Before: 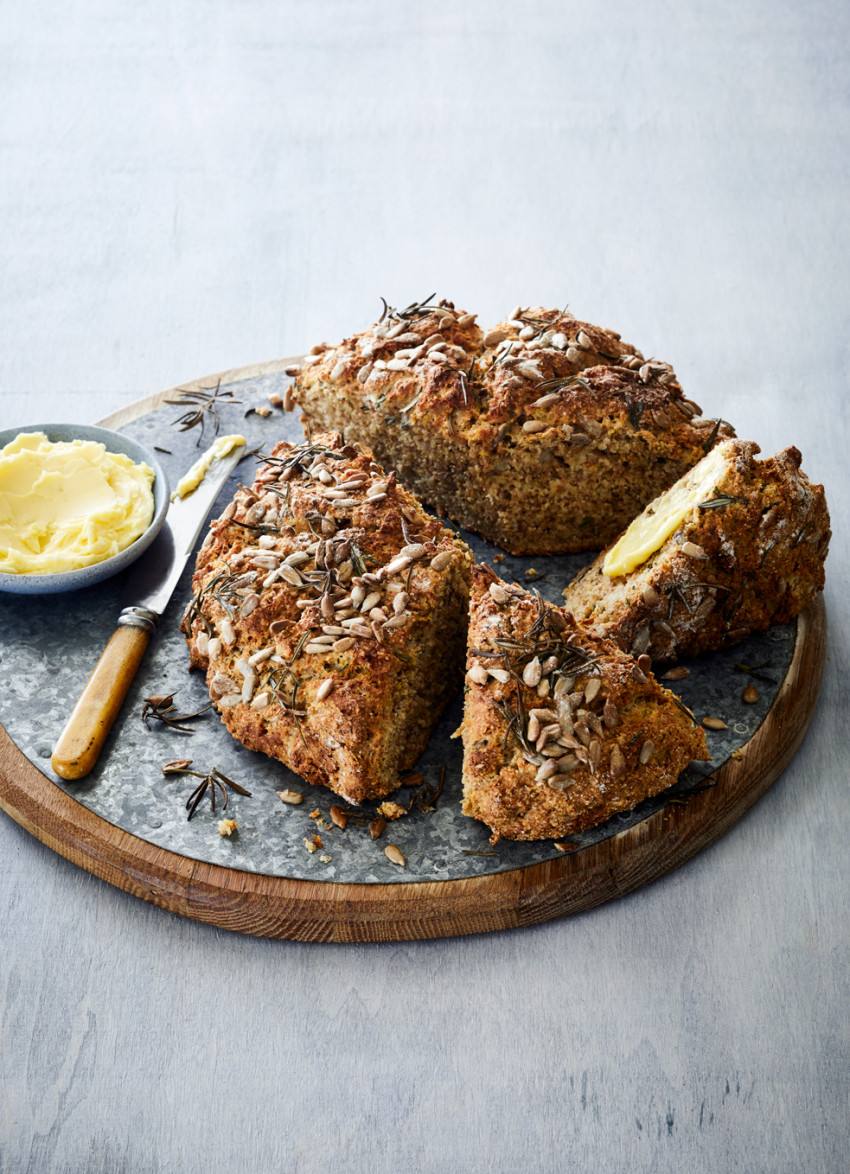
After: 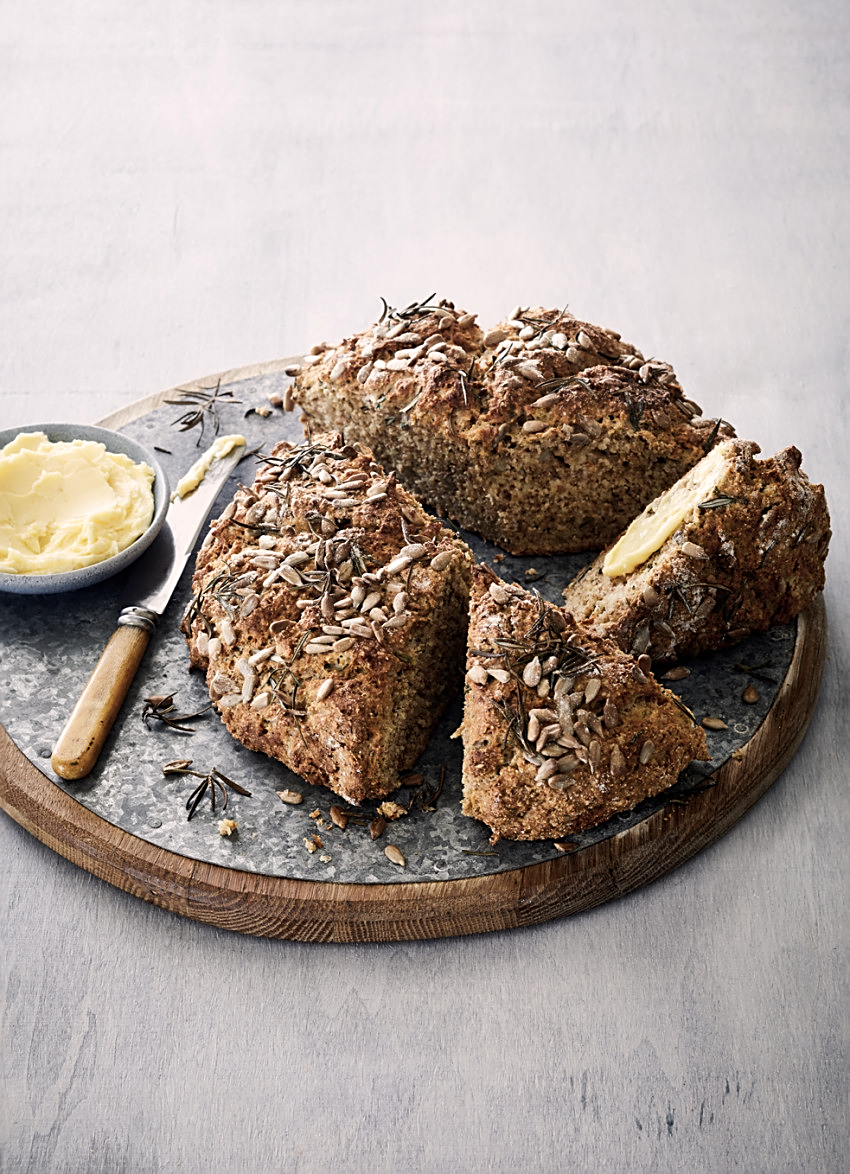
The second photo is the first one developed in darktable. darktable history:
color correction: highlights a* 5.59, highlights b* 5.24, saturation 0.68
sharpen: on, module defaults
